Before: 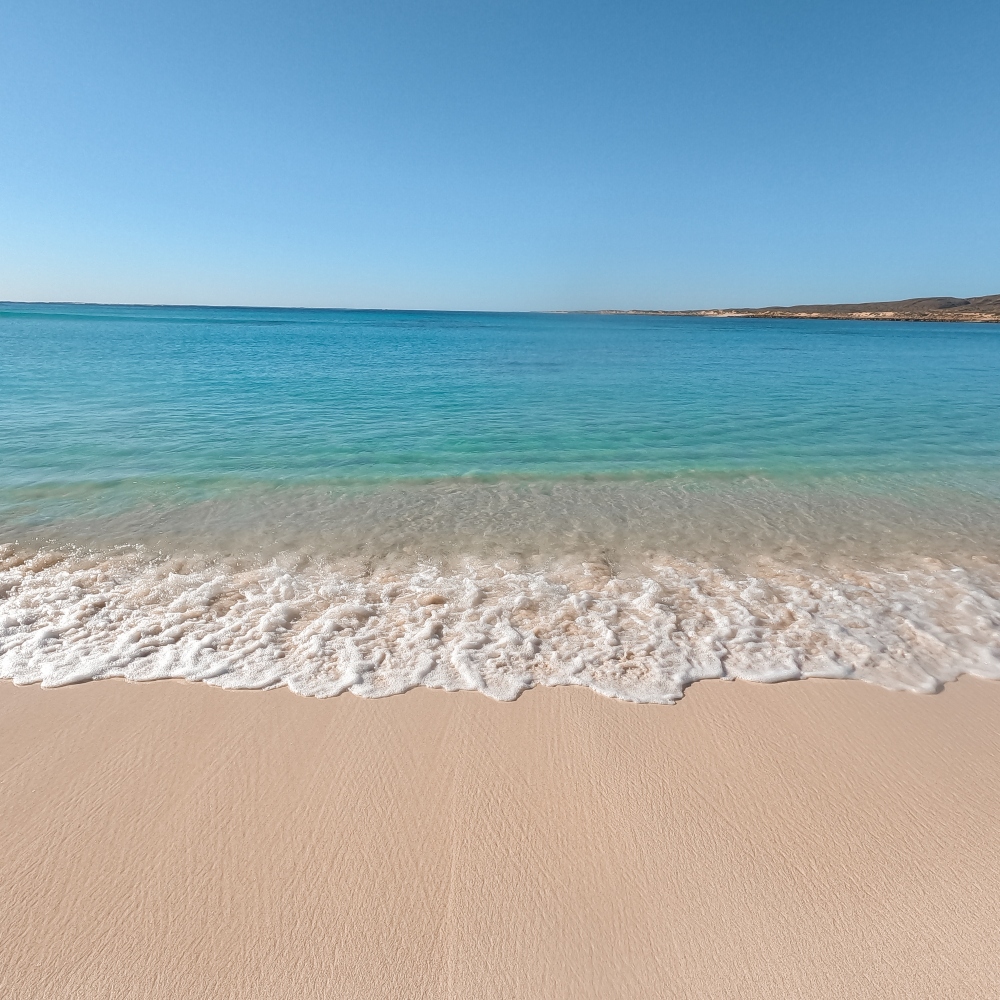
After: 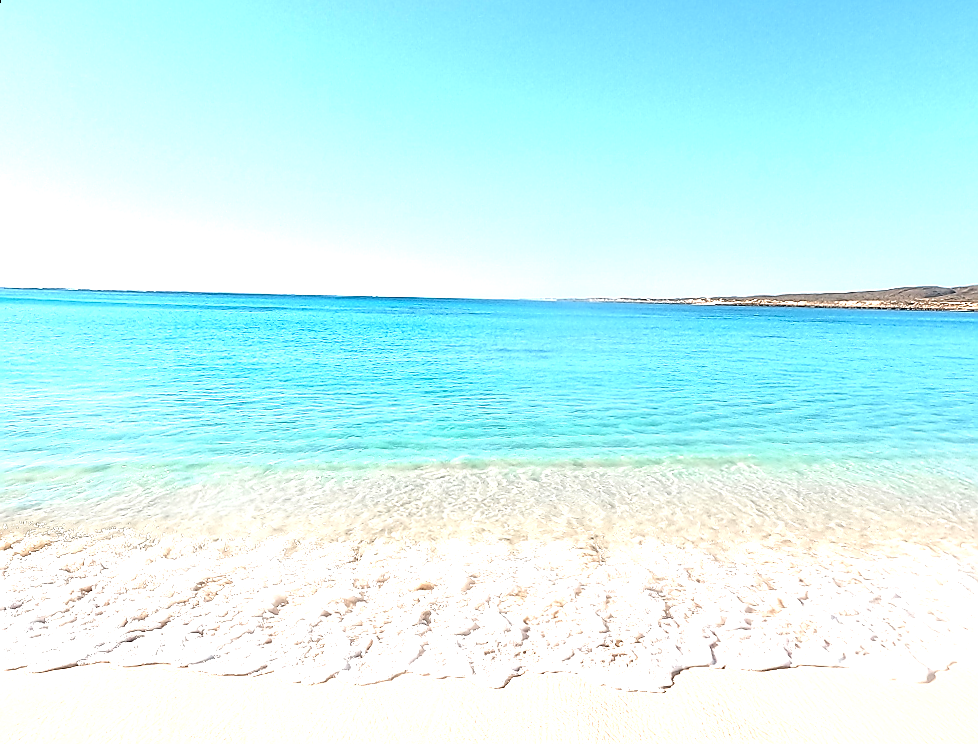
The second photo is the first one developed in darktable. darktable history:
crop: bottom 24.988%
exposure: black level correction 0, exposure 1.6 EV, compensate exposure bias true, compensate highlight preservation false
sharpen: radius 1.4, amount 1.25, threshold 0.7
rotate and perspective: rotation 0.226°, lens shift (vertical) -0.042, crop left 0.023, crop right 0.982, crop top 0.006, crop bottom 0.994
